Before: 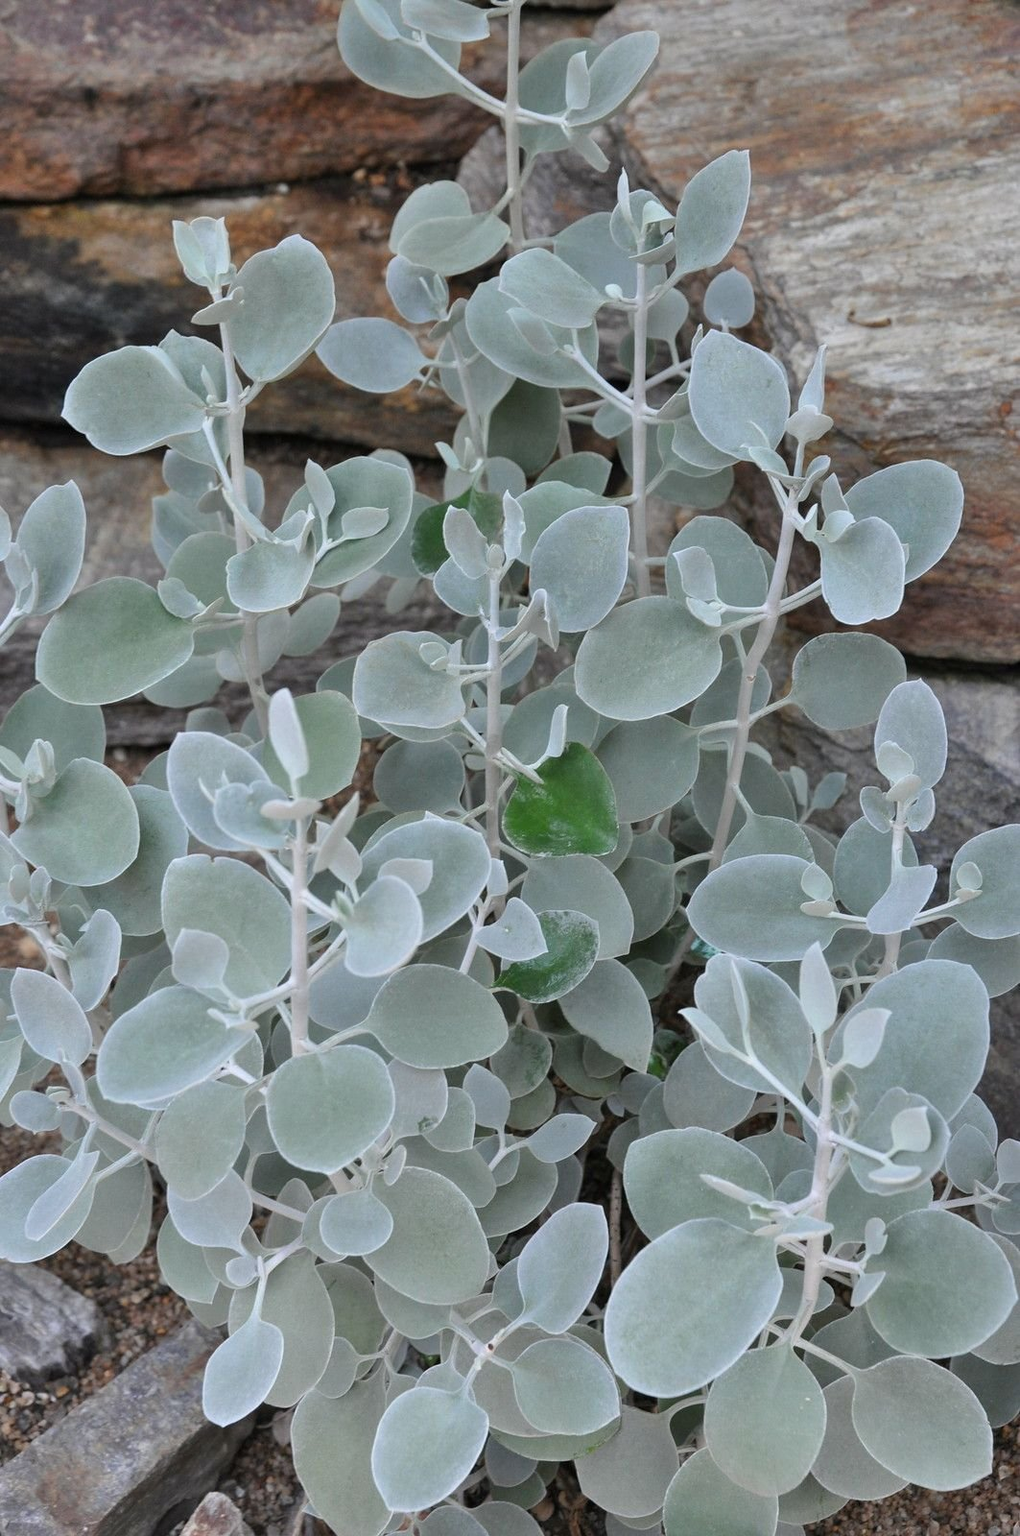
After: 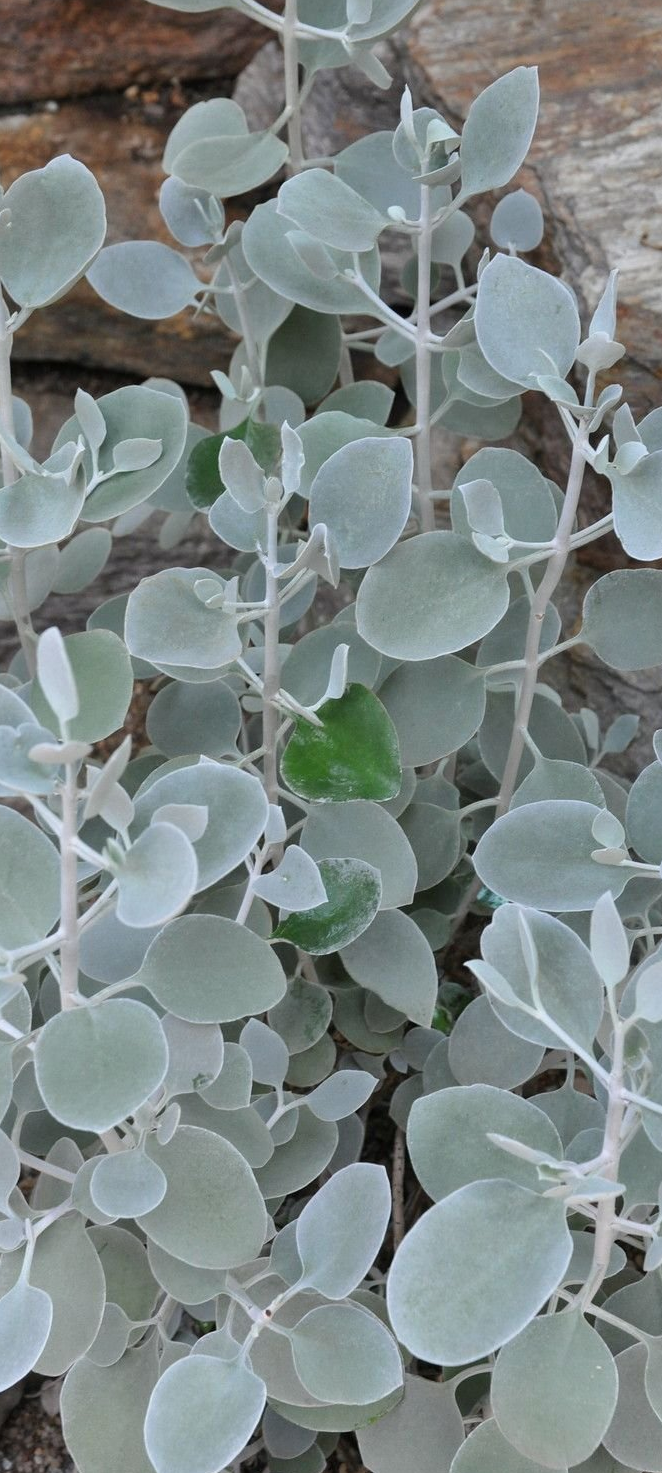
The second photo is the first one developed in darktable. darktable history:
crop and rotate: left 22.878%, top 5.626%, right 14.764%, bottom 2.257%
